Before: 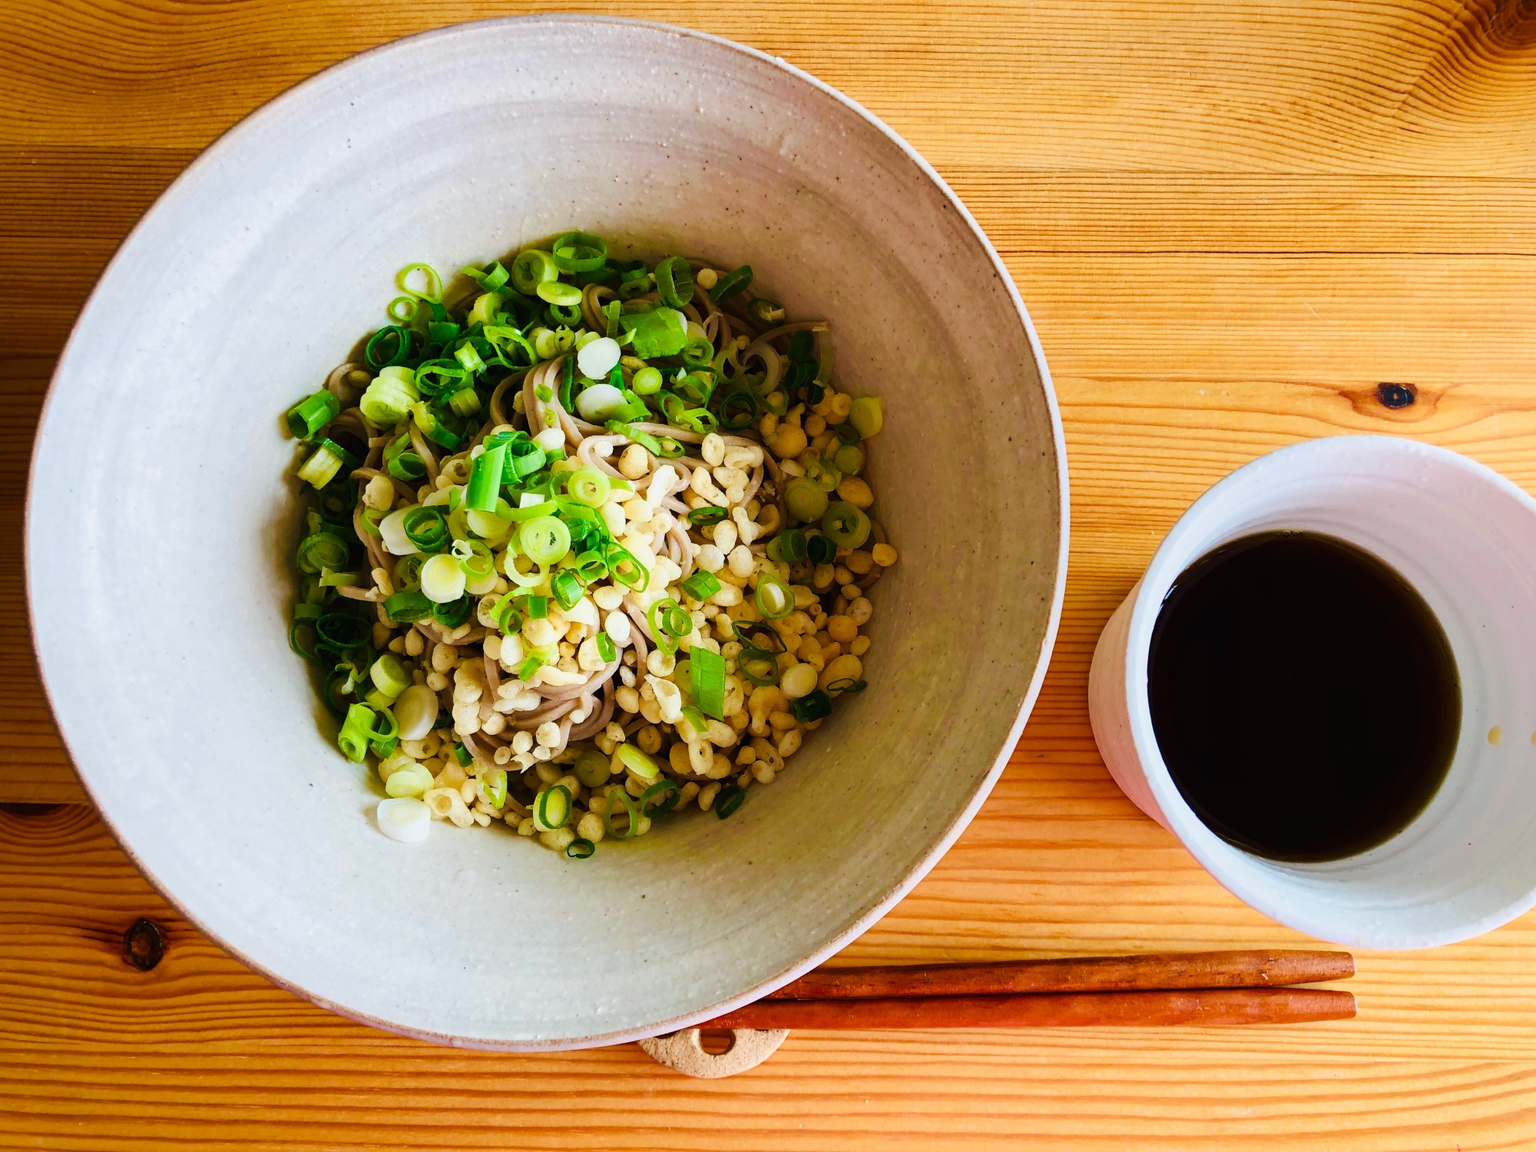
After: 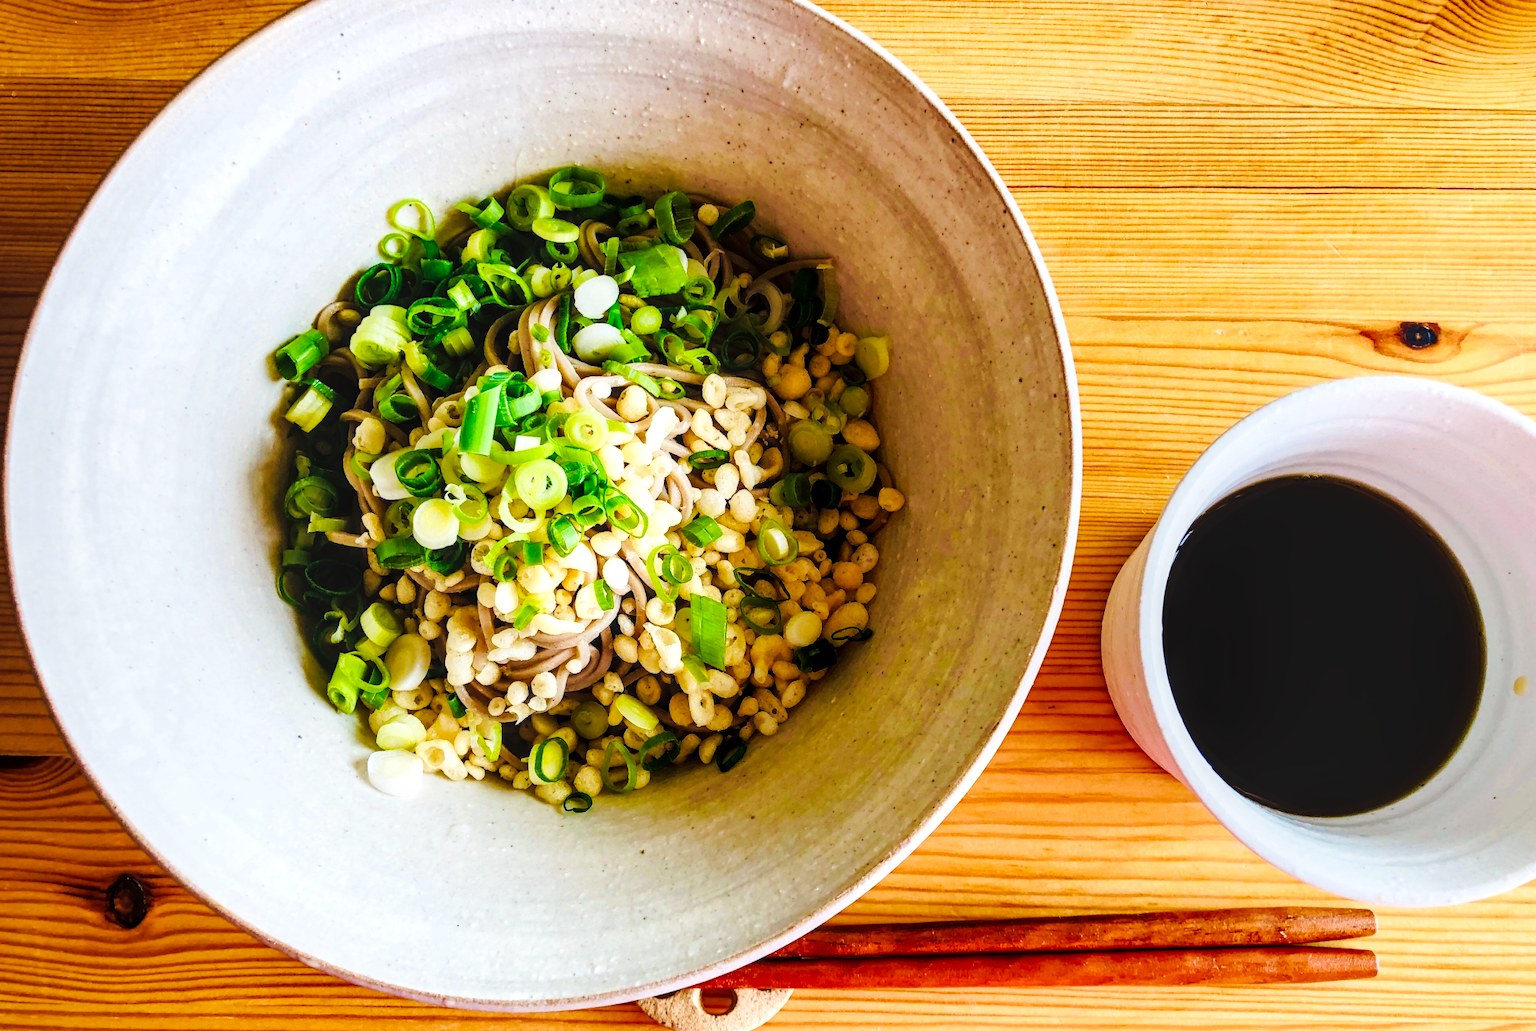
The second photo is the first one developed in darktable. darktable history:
exposure: black level correction 0.001, exposure -0.122 EV, compensate highlight preservation false
local contrast: on, module defaults
crop: left 1.383%, top 6.138%, right 1.621%, bottom 7.047%
tone curve: curves: ch0 [(0, 0.01) (0.037, 0.032) (0.131, 0.108) (0.275, 0.258) (0.483, 0.512) (0.61, 0.661) (0.696, 0.742) (0.792, 0.834) (0.911, 0.936) (0.997, 0.995)]; ch1 [(0, 0) (0.308, 0.29) (0.425, 0.411) (0.503, 0.502) (0.529, 0.543) (0.683, 0.706) (0.746, 0.77) (1, 1)]; ch2 [(0, 0) (0.225, 0.214) (0.334, 0.339) (0.401, 0.415) (0.485, 0.487) (0.502, 0.502) (0.525, 0.523) (0.545, 0.552) (0.587, 0.61) (0.636, 0.654) (0.711, 0.729) (0.845, 0.855) (0.998, 0.977)], preserve colors none
shadows and highlights: shadows 36.57, highlights -27.29, soften with gaussian
tone equalizer: -8 EV -0.401 EV, -7 EV -0.395 EV, -6 EV -0.362 EV, -5 EV -0.258 EV, -3 EV 0.215 EV, -2 EV 0.337 EV, -1 EV 0.386 EV, +0 EV 0.441 EV
